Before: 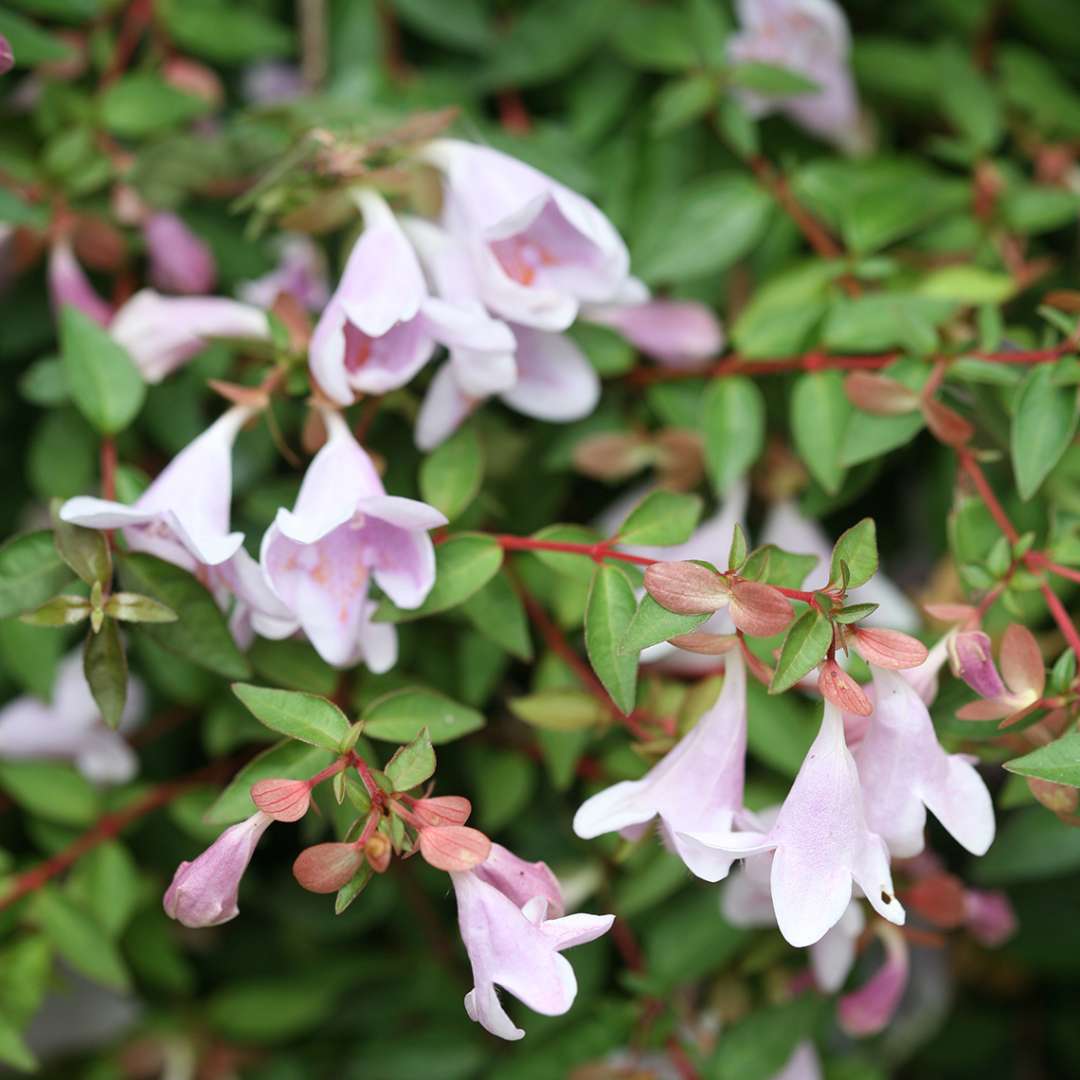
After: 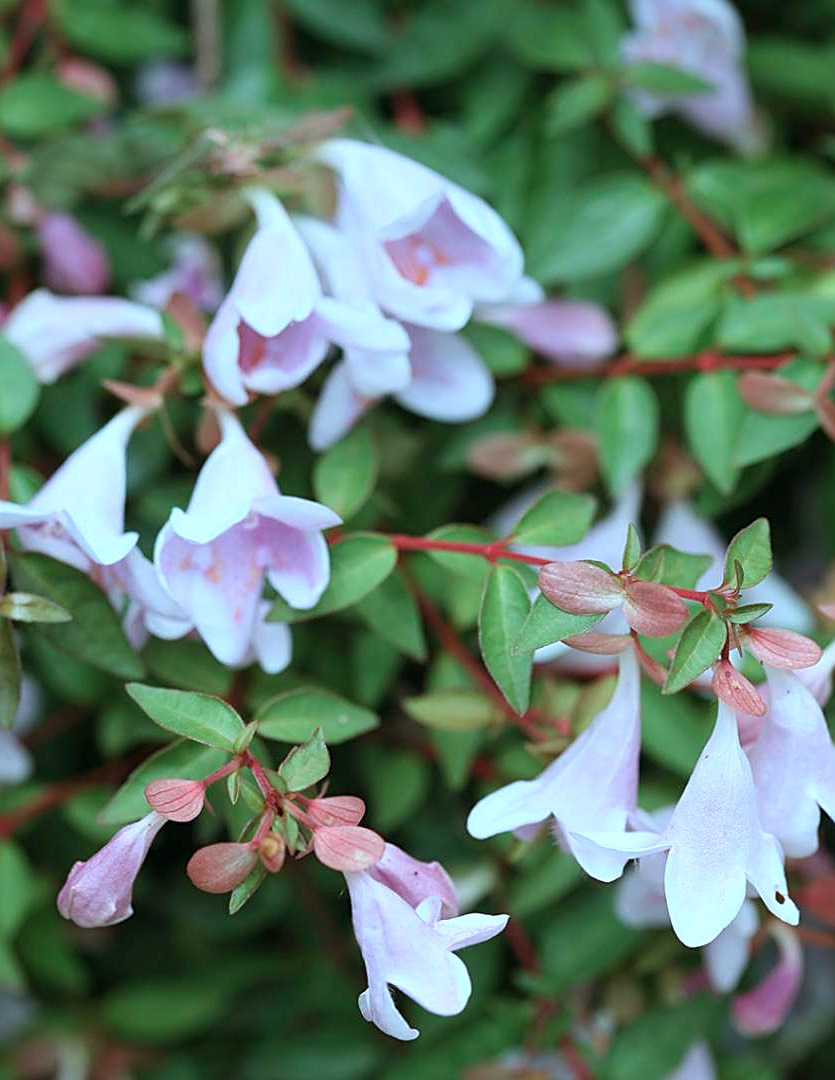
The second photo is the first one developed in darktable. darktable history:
sharpen: on, module defaults
crop: left 9.851%, right 12.761%
color correction: highlights a* -9.55, highlights b* -21.71
